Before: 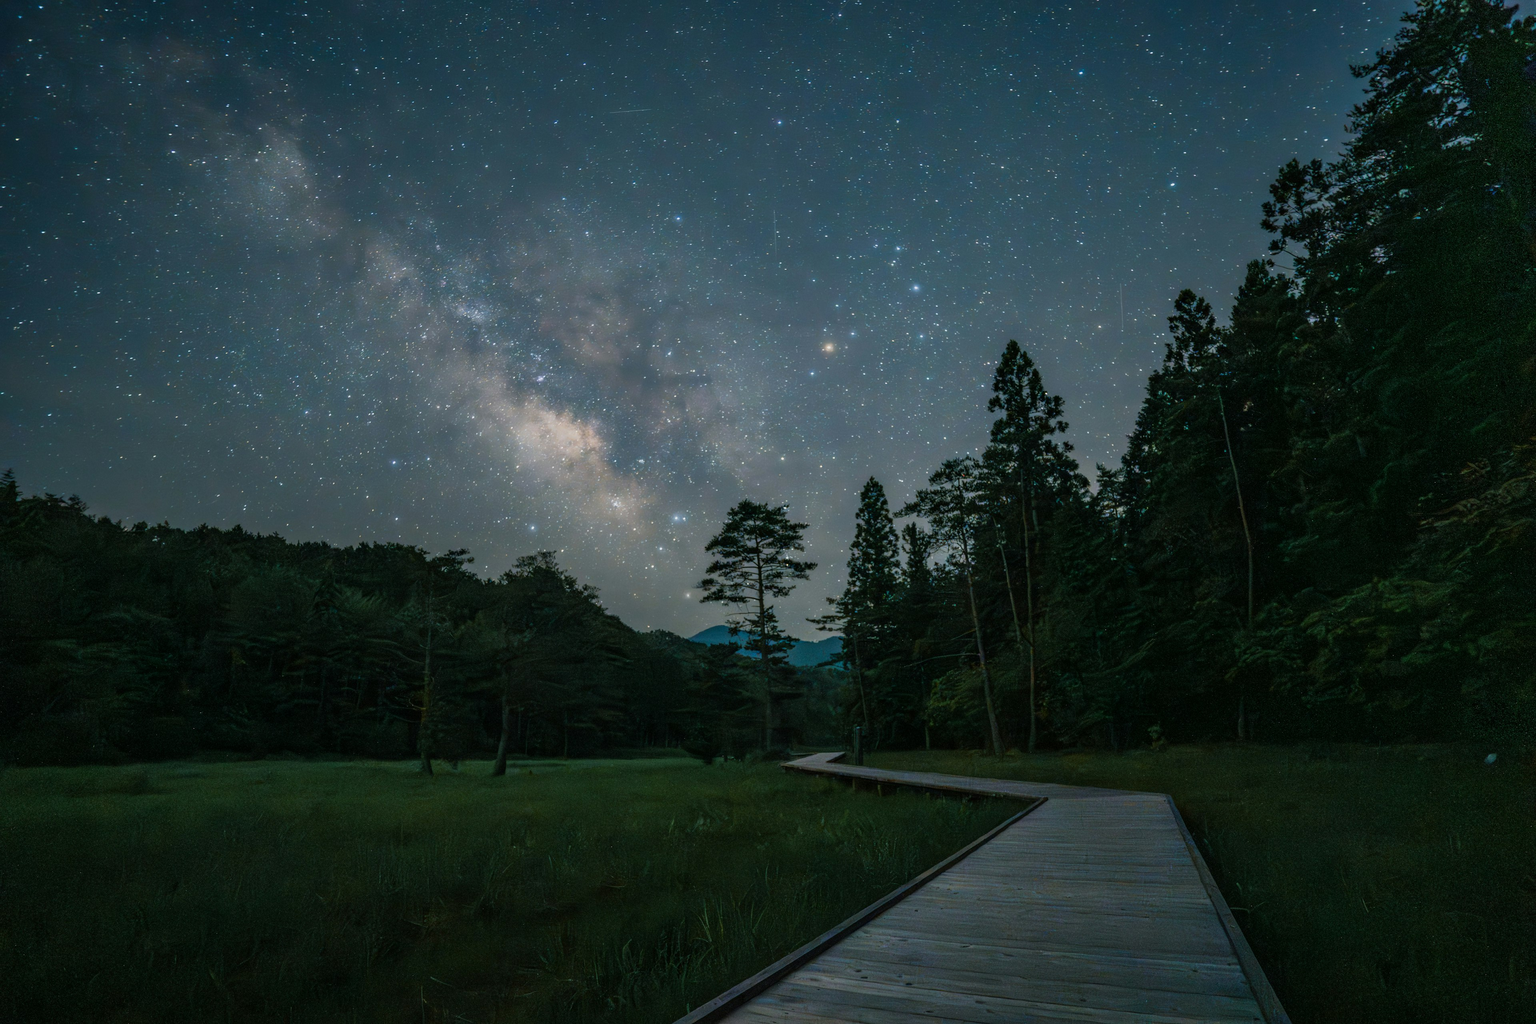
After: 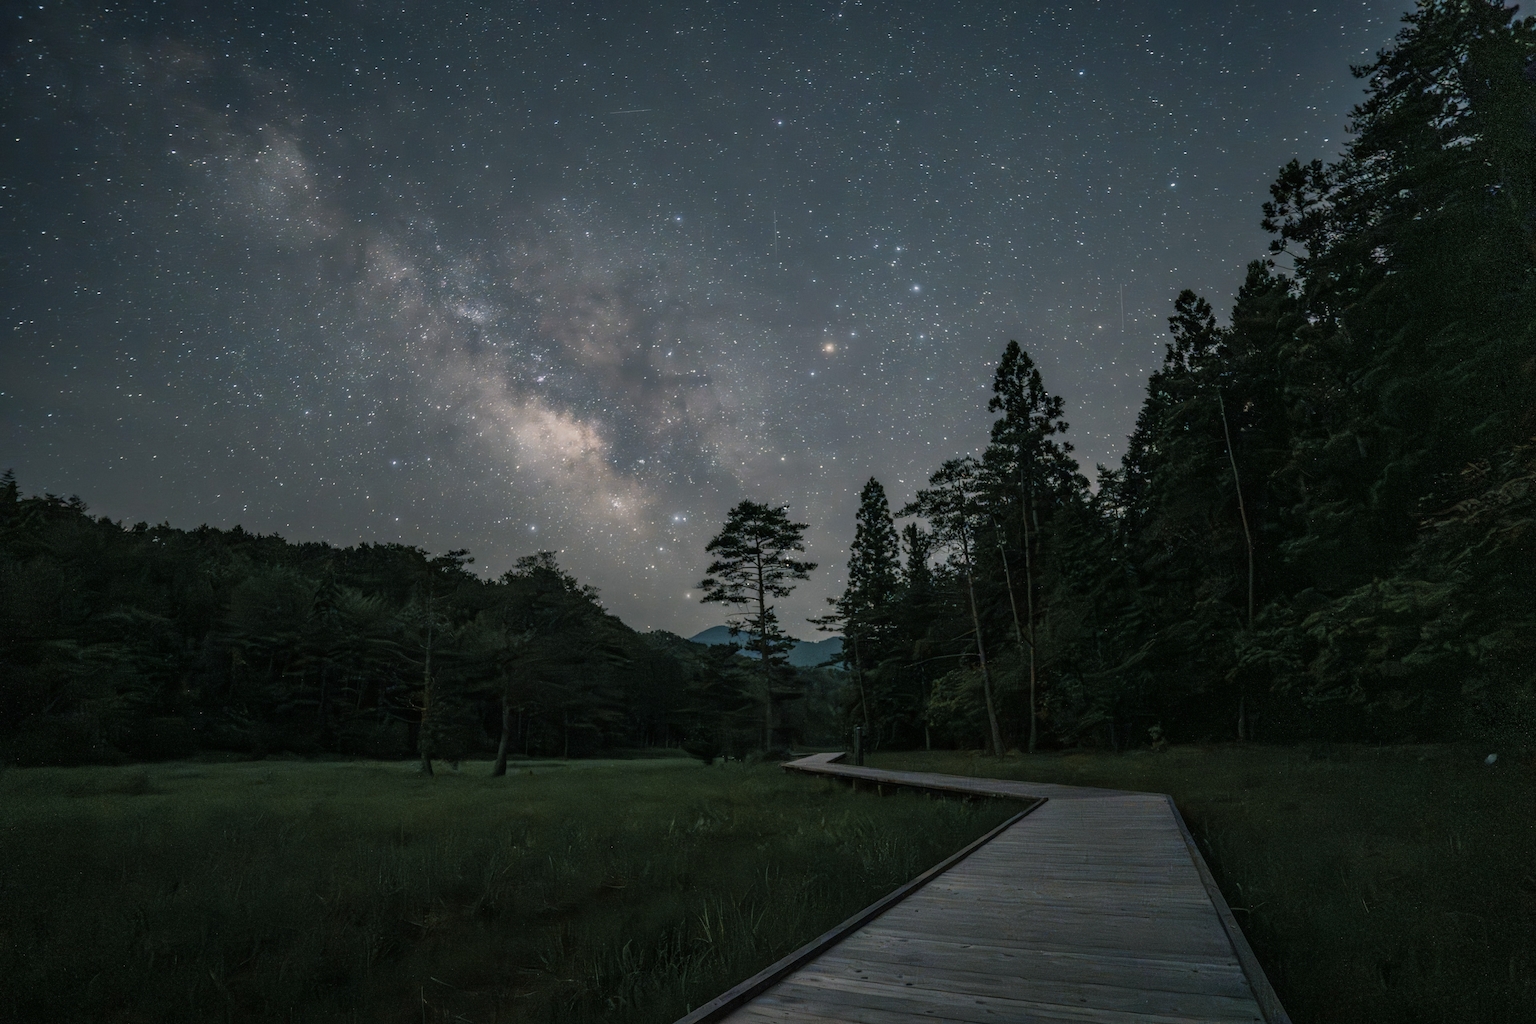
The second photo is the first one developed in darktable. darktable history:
color correction: highlights a* 5.58, highlights b* 5.27, saturation 0.636
